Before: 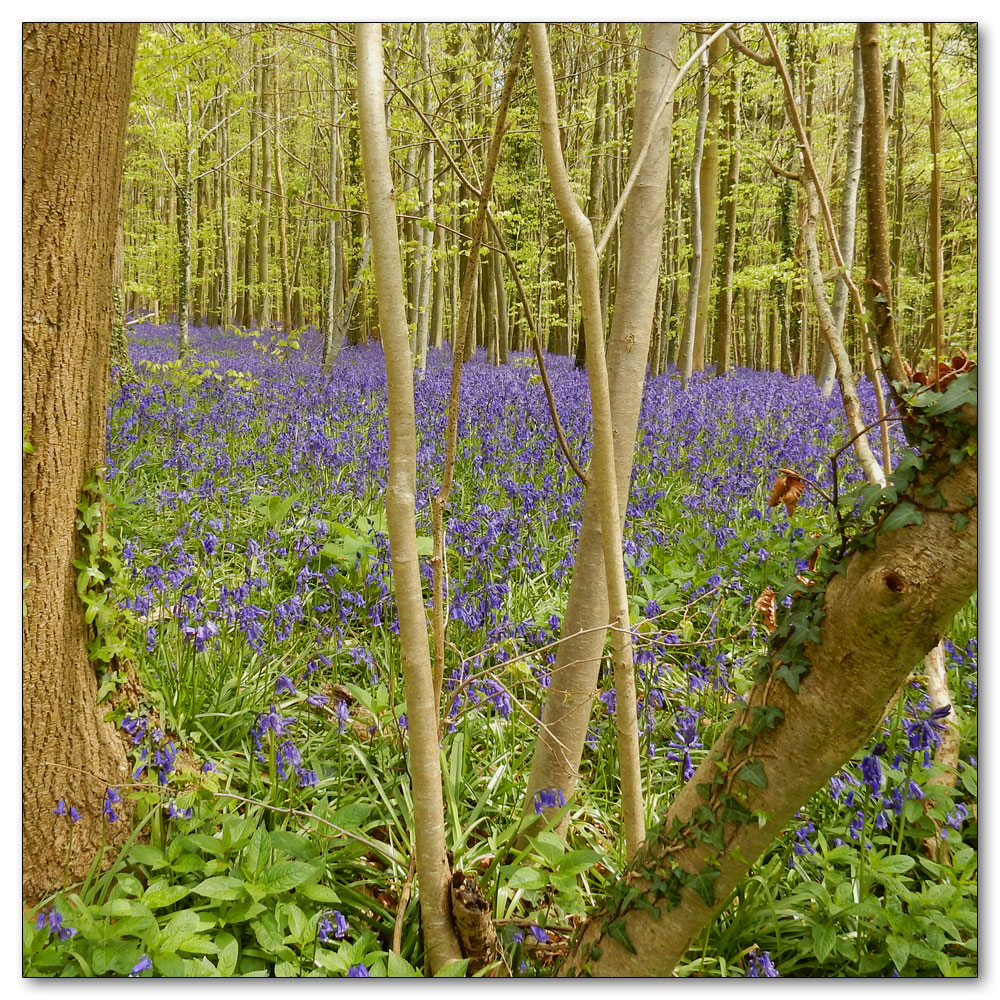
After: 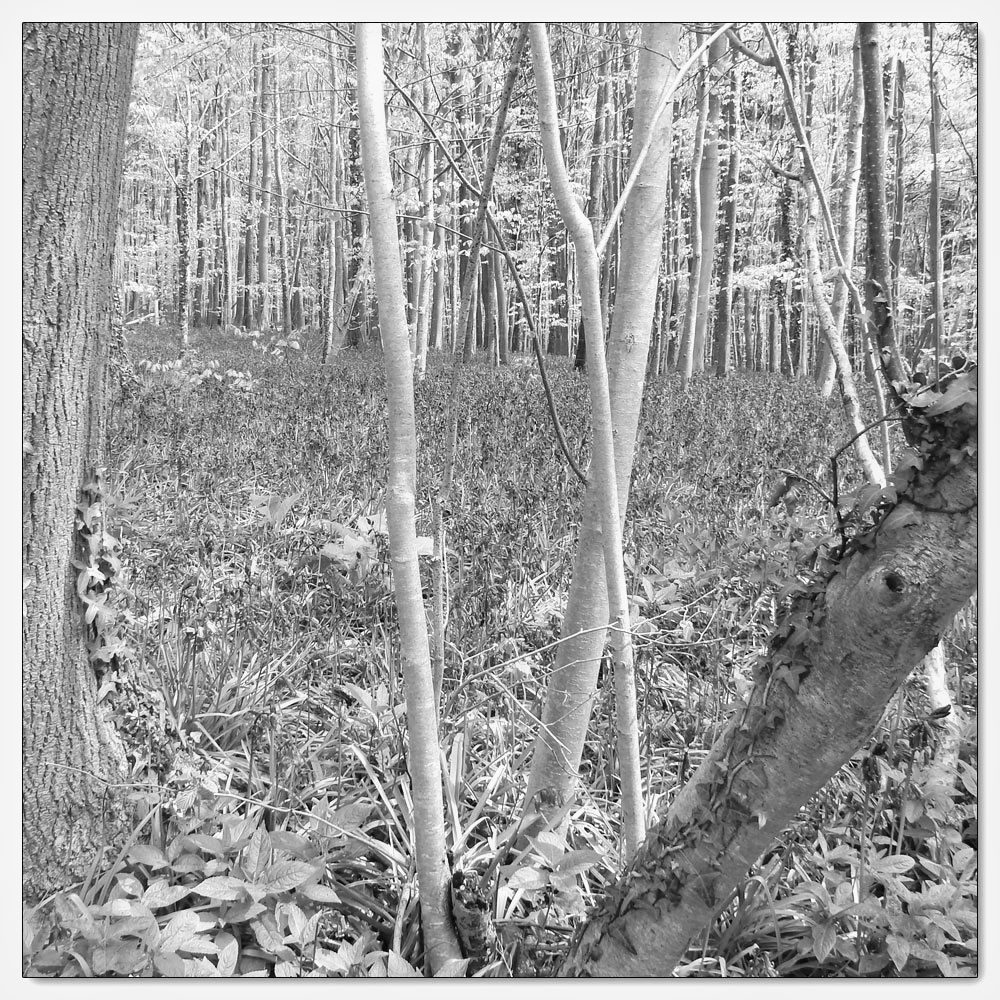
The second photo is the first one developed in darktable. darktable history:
exposure: exposure 0.657 EV, compensate highlight preservation false
velvia: on, module defaults
white balance: emerald 1
tone equalizer: on, module defaults
monochrome: a 30.25, b 92.03
